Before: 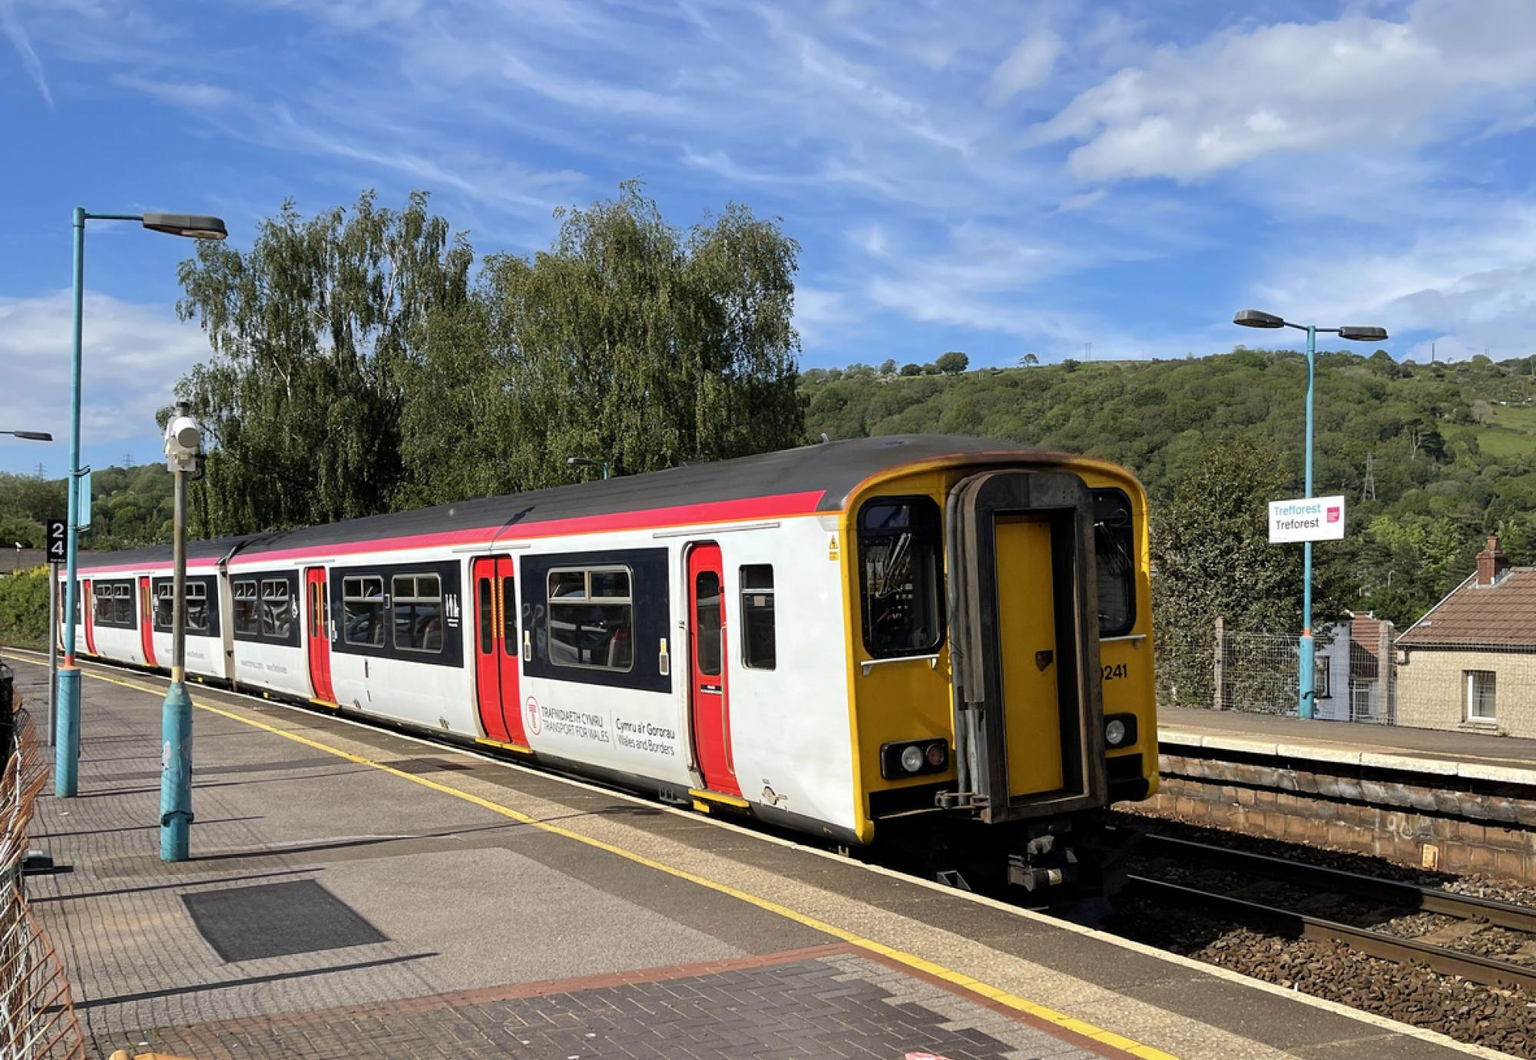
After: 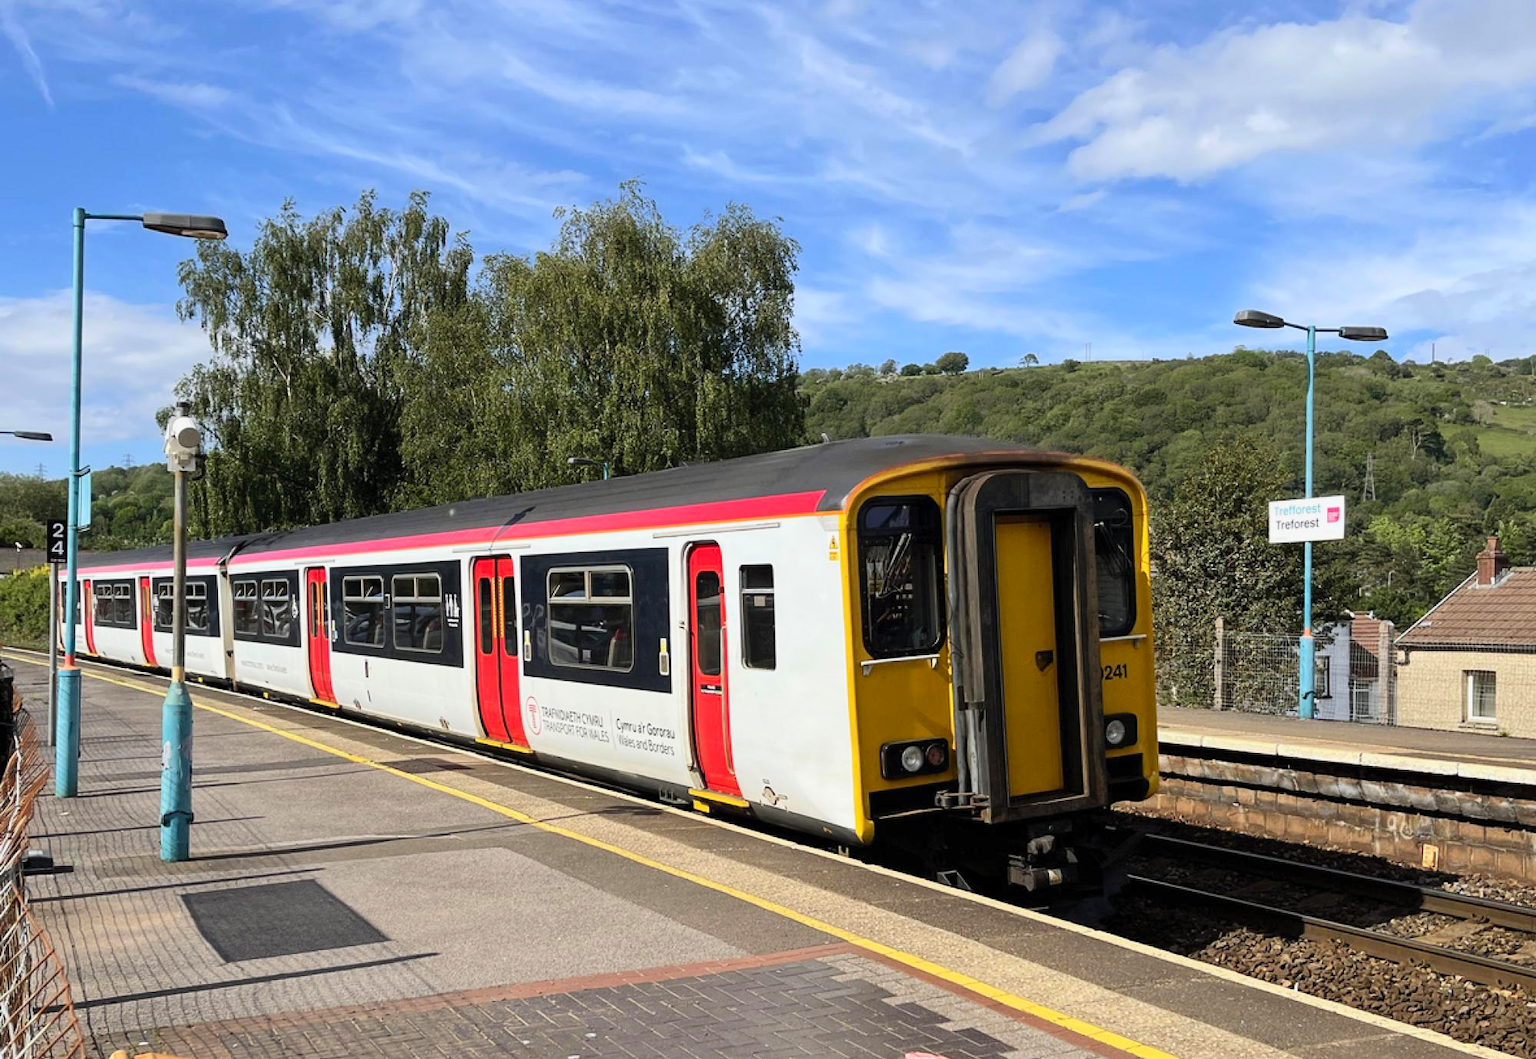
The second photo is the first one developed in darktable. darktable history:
exposure: exposure -0.242 EV, compensate highlight preservation false
contrast brightness saturation: contrast 0.2, brightness 0.16, saturation 0.22
